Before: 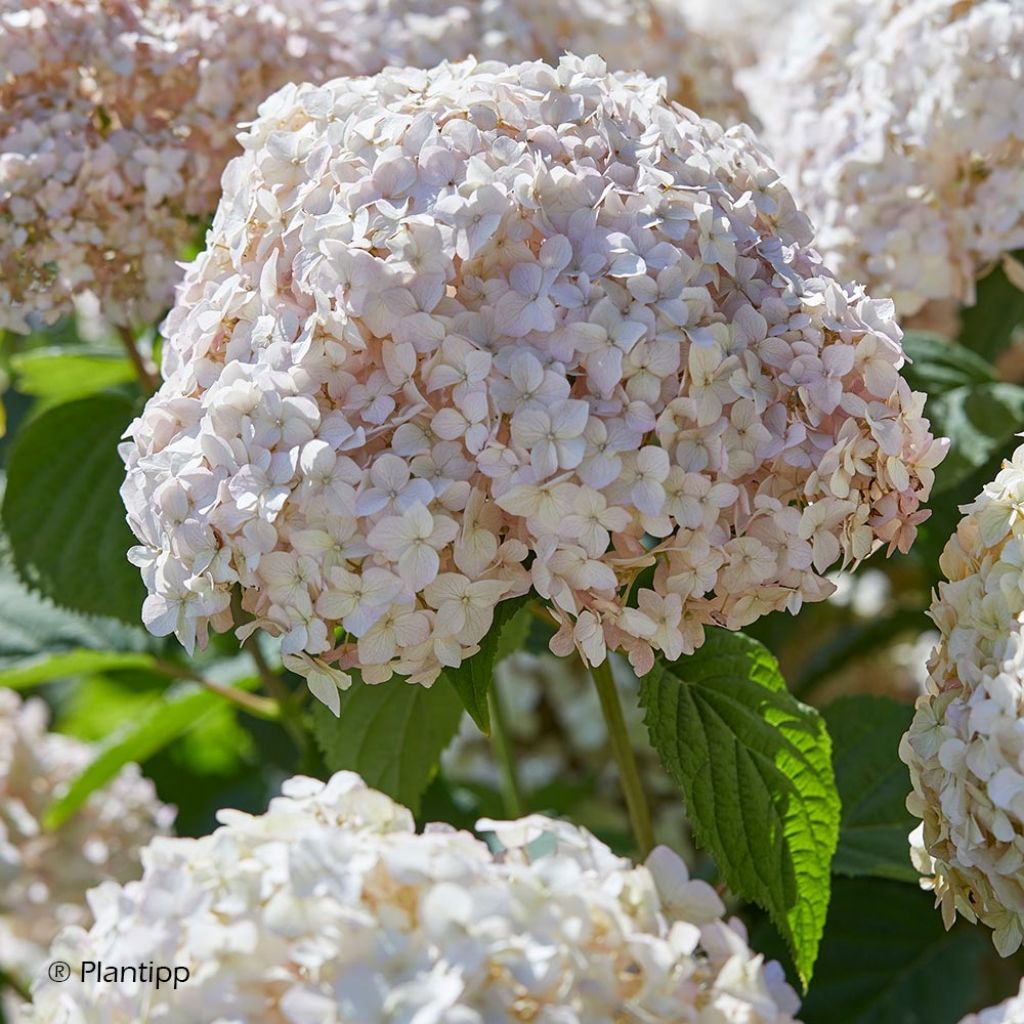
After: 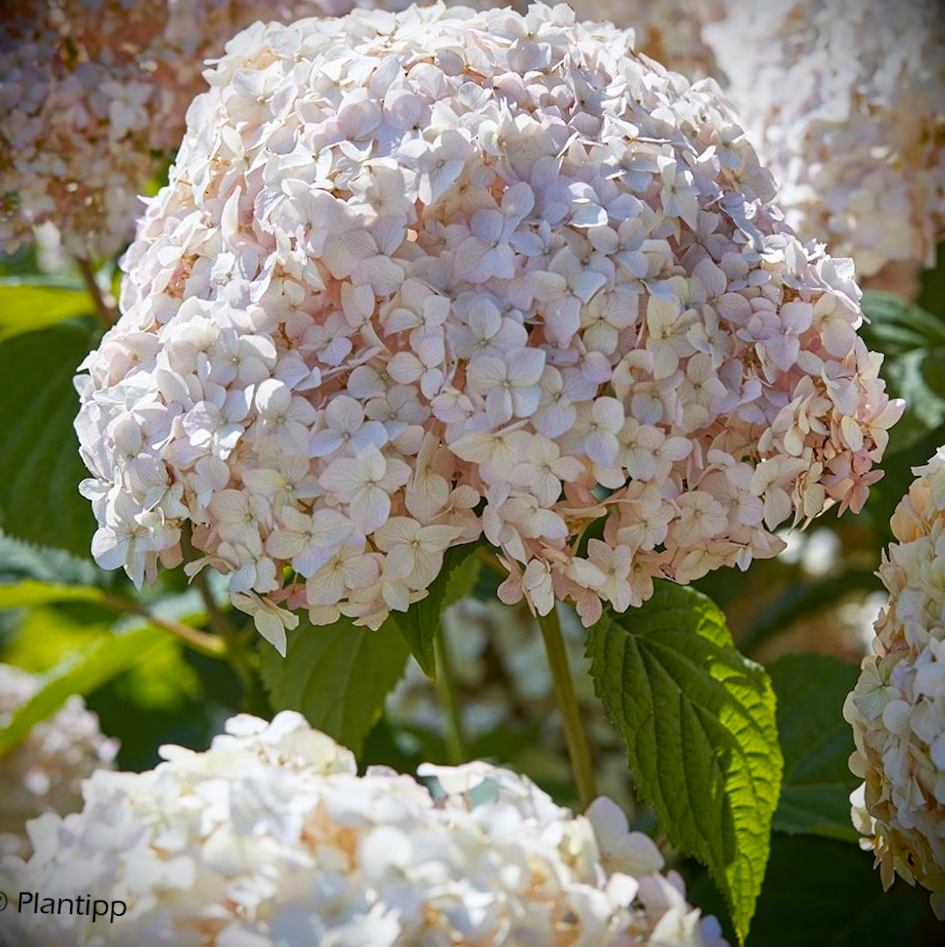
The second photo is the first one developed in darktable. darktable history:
crop and rotate: angle -2.02°, left 3.108%, top 3.824%, right 1.37%, bottom 0.456%
color zones: curves: ch1 [(0.235, 0.558) (0.75, 0.5)]; ch2 [(0.25, 0.462) (0.749, 0.457)]
vignetting: fall-off start 92.55%, brightness -0.995, saturation 0.495
shadows and highlights: shadows -1.36, highlights 39.68
